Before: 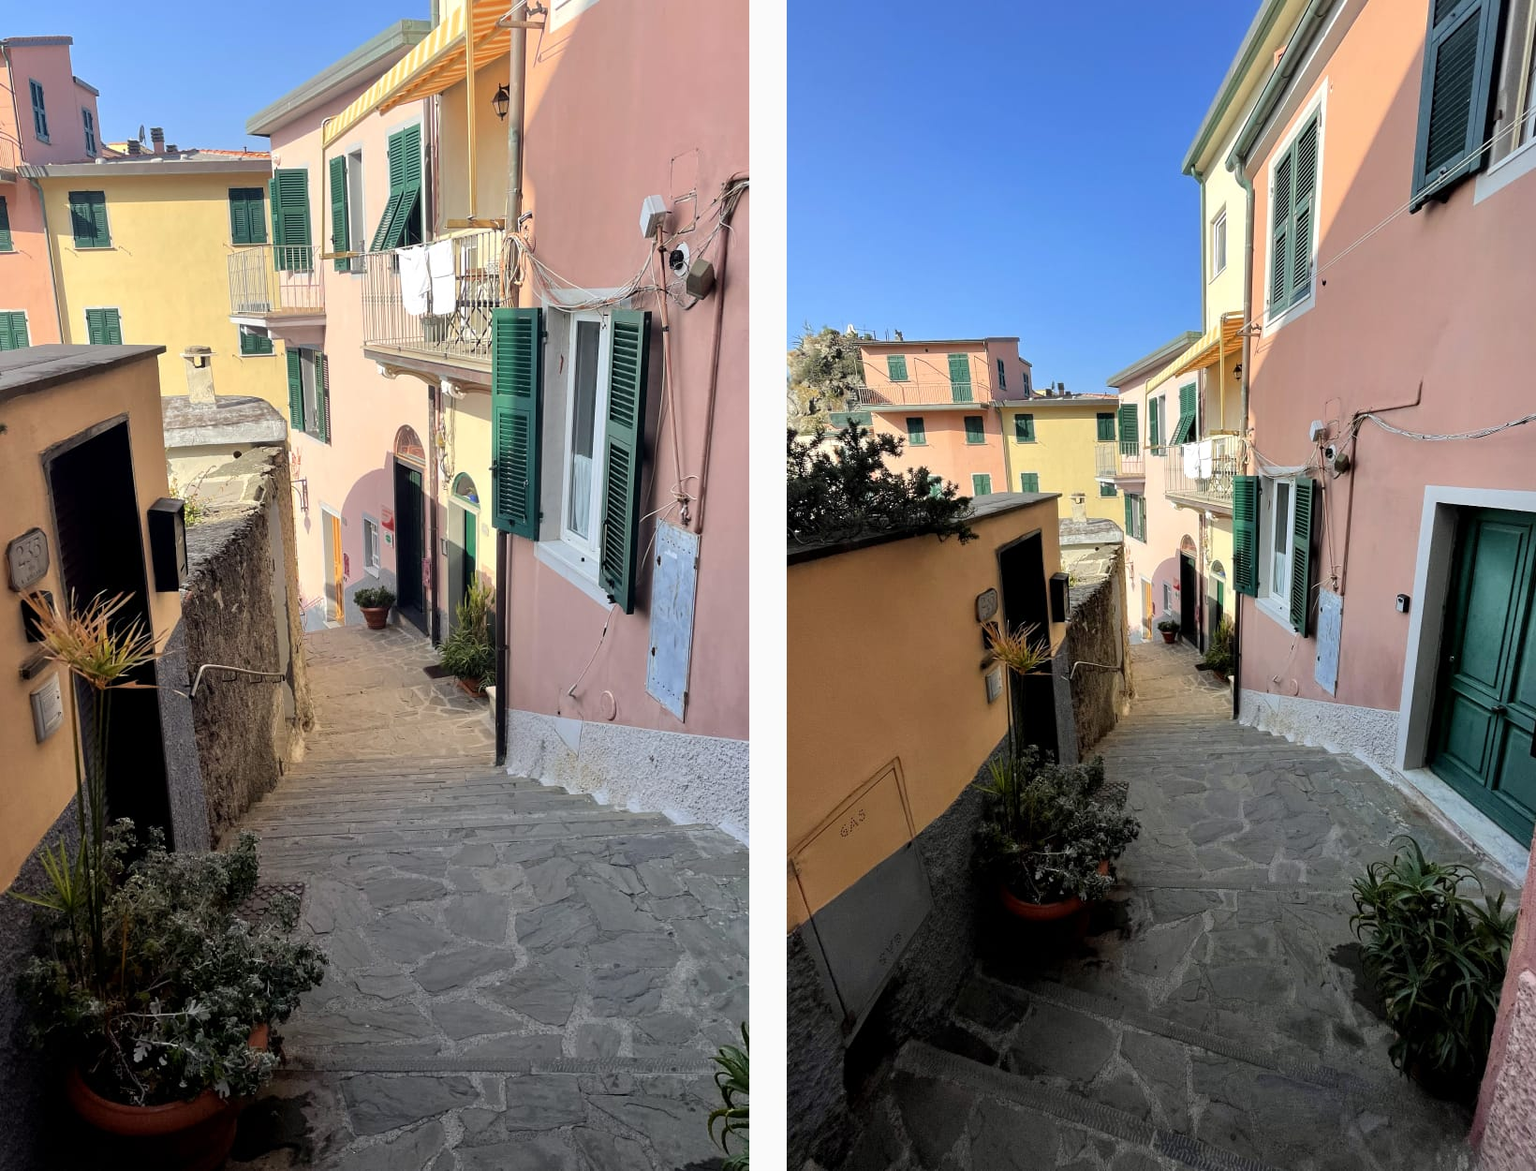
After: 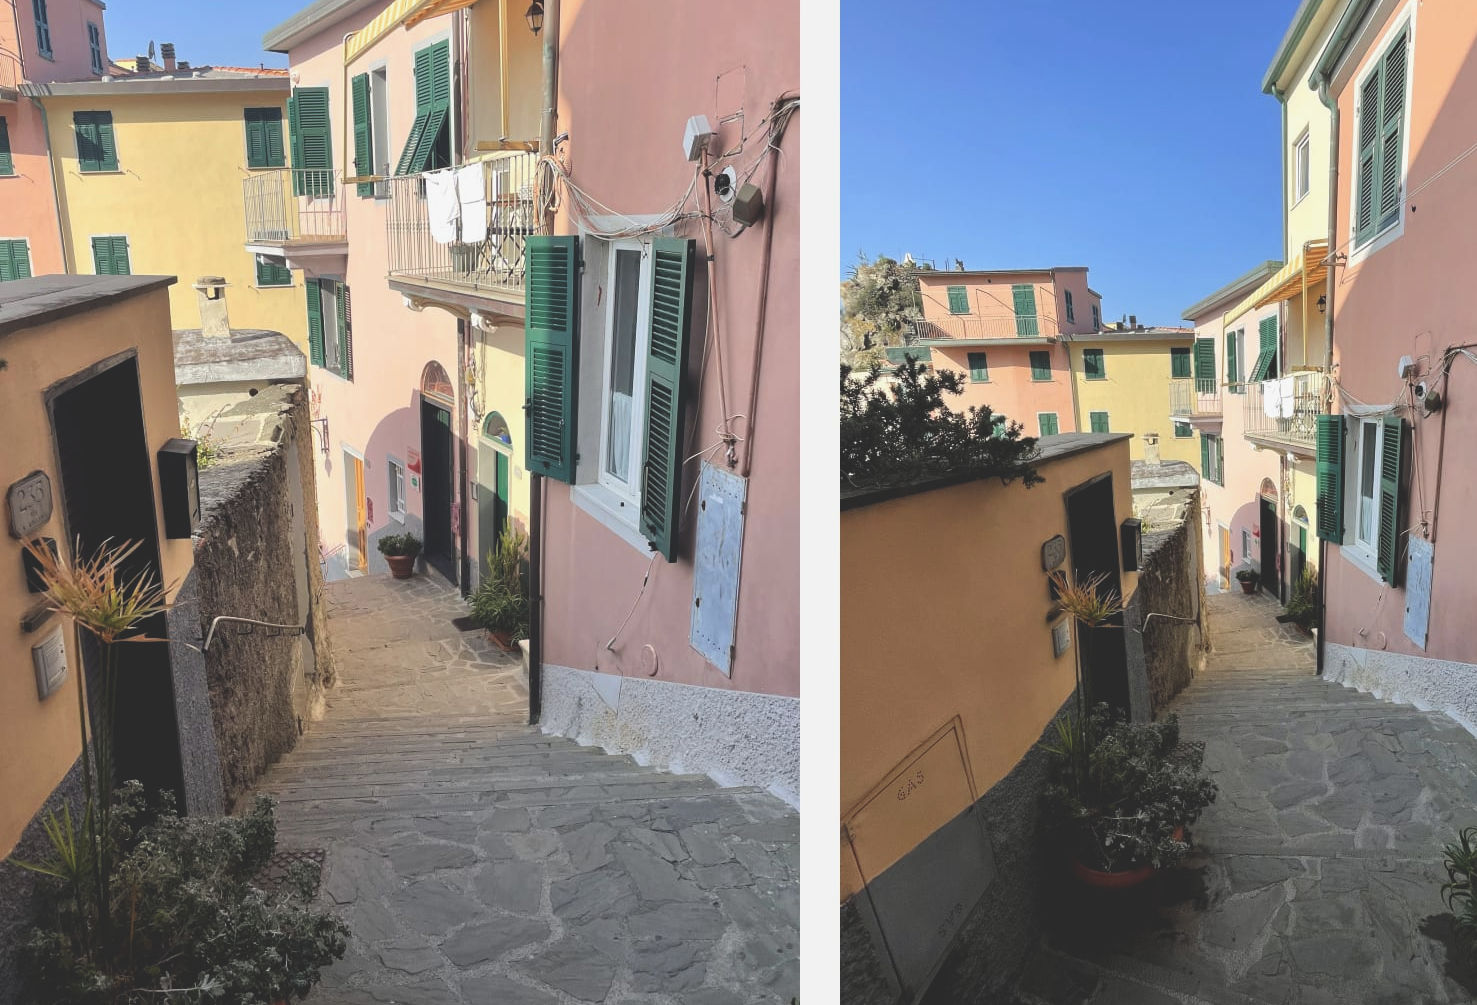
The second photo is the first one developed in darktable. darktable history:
exposure: black level correction -0.025, exposure -0.117 EV, compensate exposure bias true, compensate highlight preservation false
crop: top 7.519%, right 9.737%, bottom 12.034%
contrast brightness saturation: saturation -0.03
